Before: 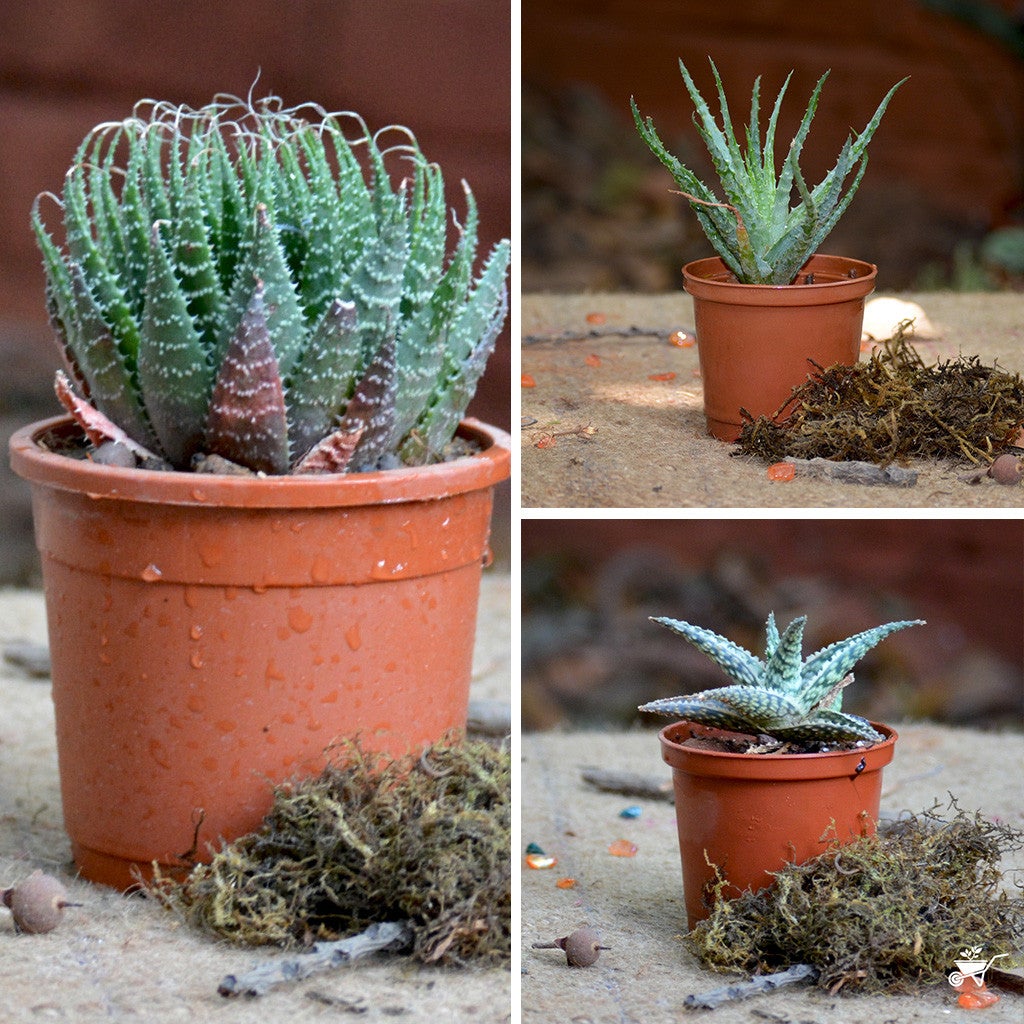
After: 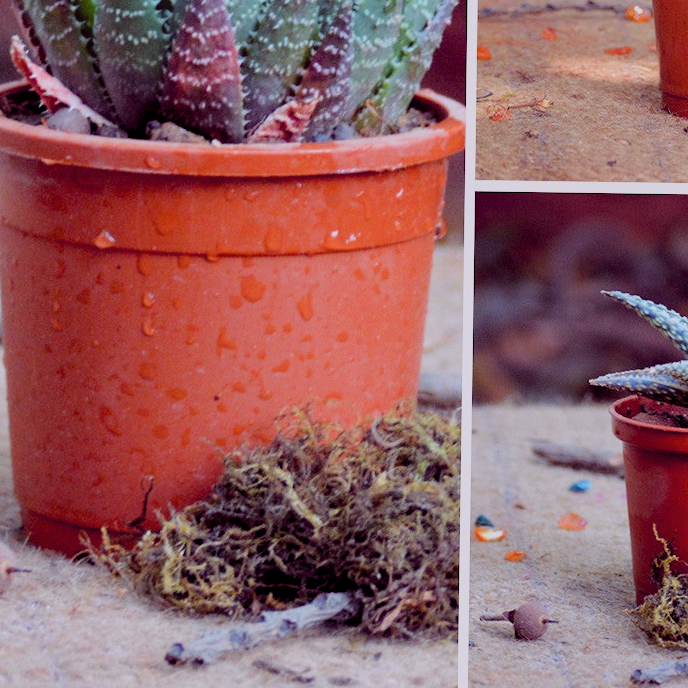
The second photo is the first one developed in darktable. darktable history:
filmic rgb: black relative exposure -7.65 EV, white relative exposure 4.56 EV, hardness 3.61
color correction: highlights a* -4.18, highlights b* -10.81
crop and rotate: angle -0.82°, left 3.85%, top 31.828%, right 27.992%
color balance rgb: shadows lift › chroma 6.43%, shadows lift › hue 305.74°, highlights gain › chroma 2.43%, highlights gain › hue 35.74°, global offset › chroma 0.28%, global offset › hue 320.29°, linear chroma grading › global chroma 5.5%, perceptual saturation grading › global saturation 30%, contrast 5.15%
